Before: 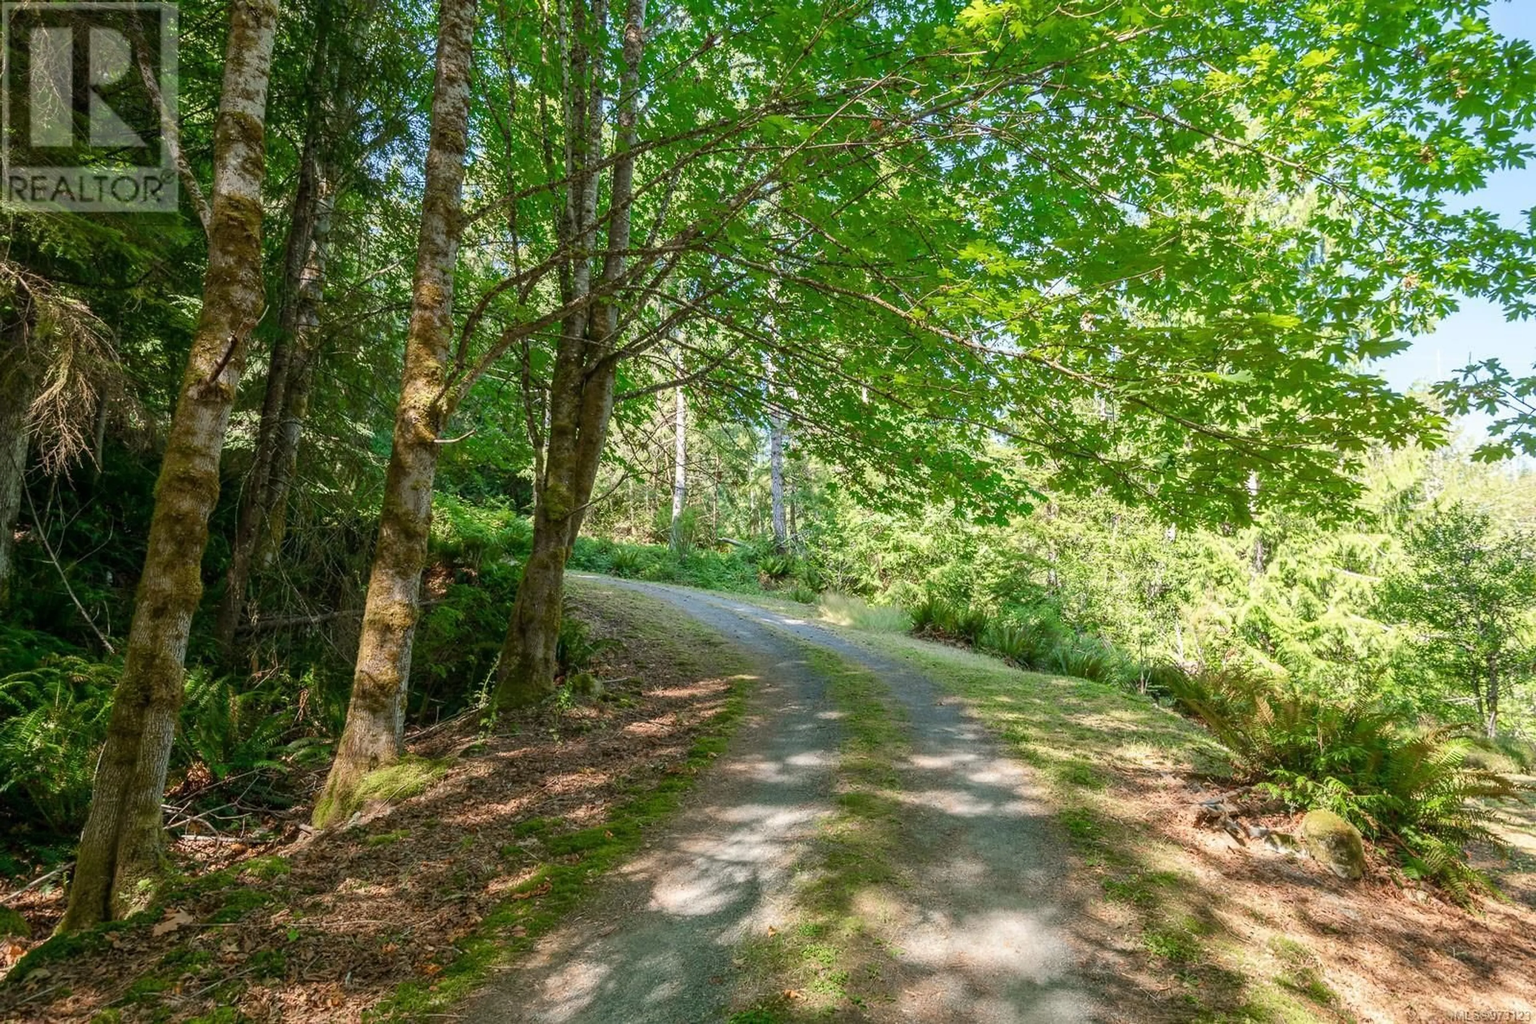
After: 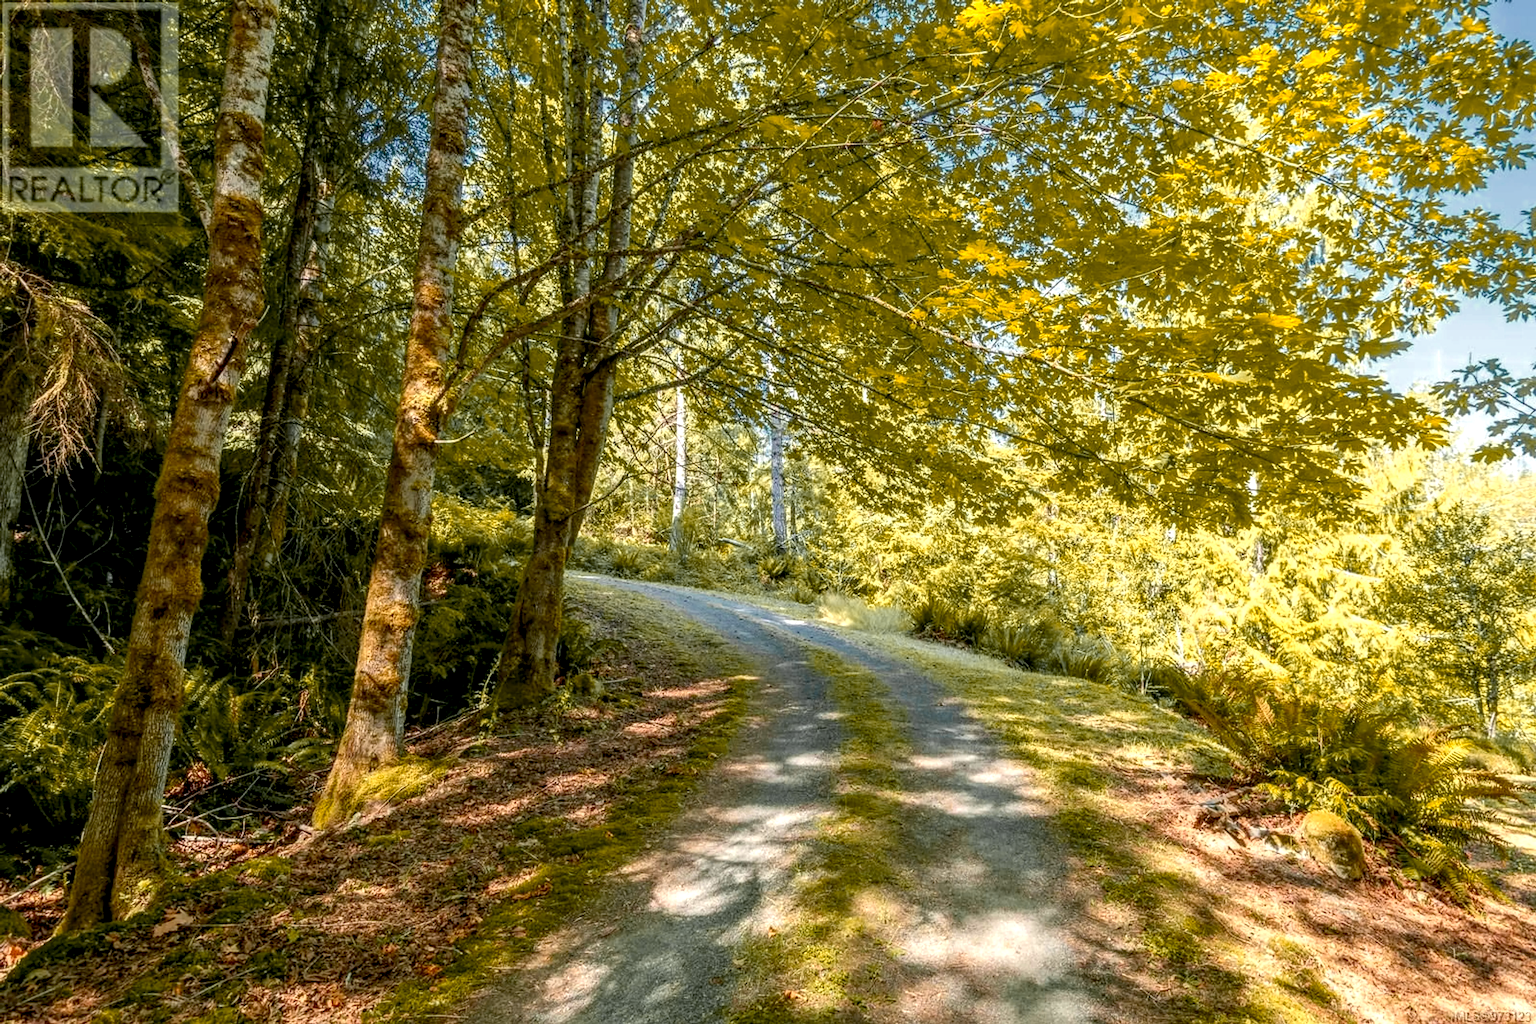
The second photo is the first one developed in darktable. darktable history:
exposure: black level correction 0.007, exposure 0.159 EV, compensate highlight preservation false
color zones: curves: ch0 [(0, 0.499) (0.143, 0.5) (0.286, 0.5) (0.429, 0.476) (0.571, 0.284) (0.714, 0.243) (0.857, 0.449) (1, 0.499)]; ch1 [(0, 0.532) (0.143, 0.645) (0.286, 0.696) (0.429, 0.211) (0.571, 0.504) (0.714, 0.493) (0.857, 0.495) (1, 0.532)]; ch2 [(0, 0.5) (0.143, 0.5) (0.286, 0.427) (0.429, 0.324) (0.571, 0.5) (0.714, 0.5) (0.857, 0.5) (1, 0.5)]
local contrast: detail 130%
